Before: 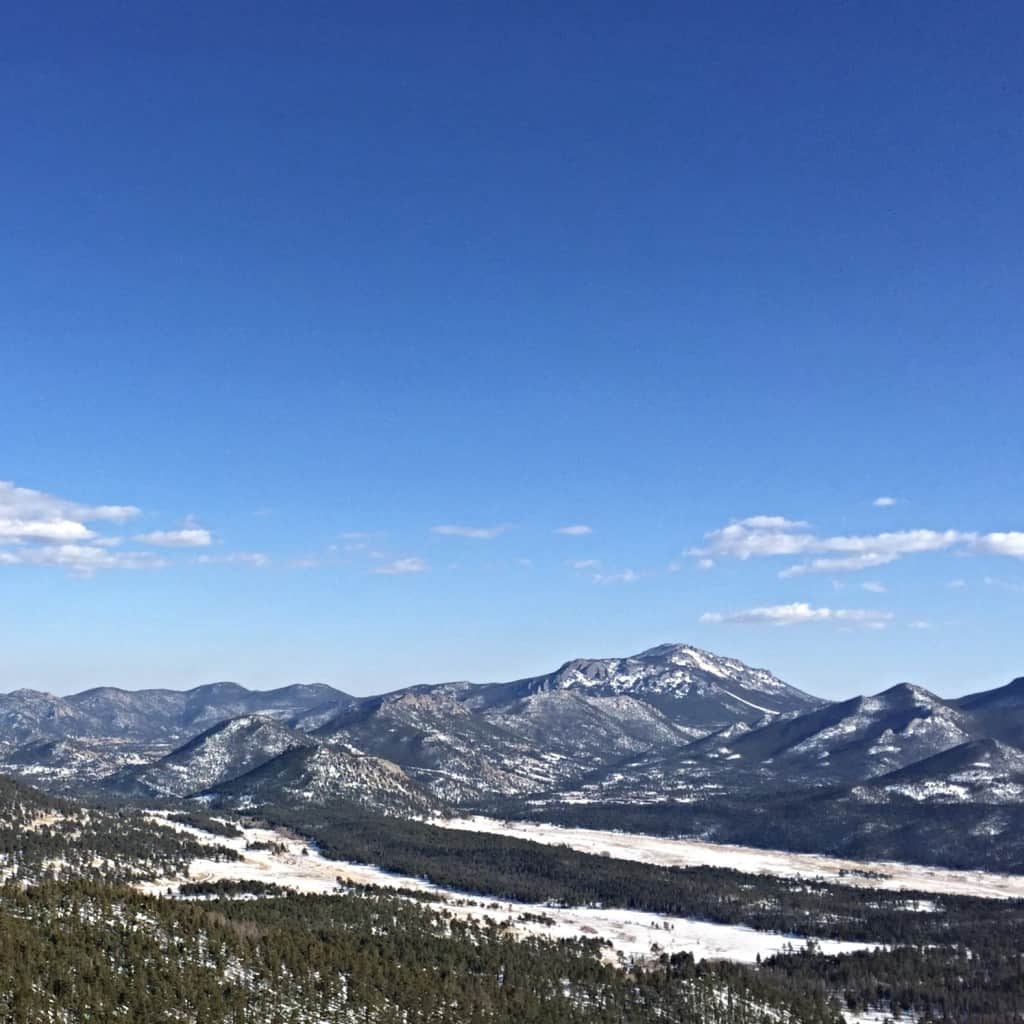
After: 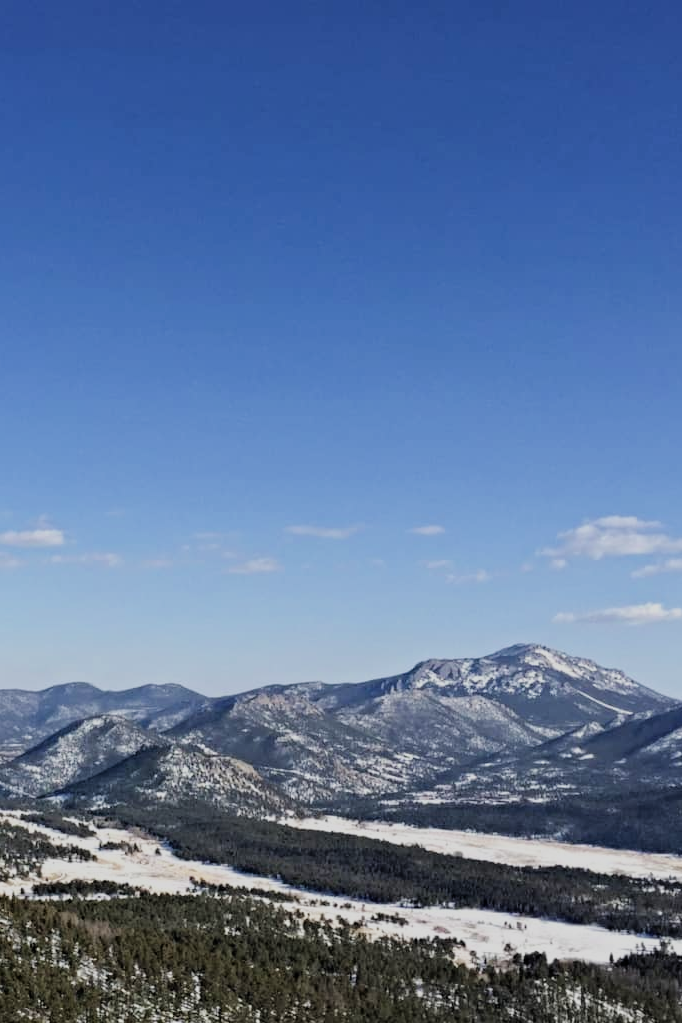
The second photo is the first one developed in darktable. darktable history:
filmic rgb: black relative exposure -7.65 EV, white relative exposure 4.56 EV, hardness 3.61, contrast 1.05
crop and rotate: left 14.436%, right 18.898%
